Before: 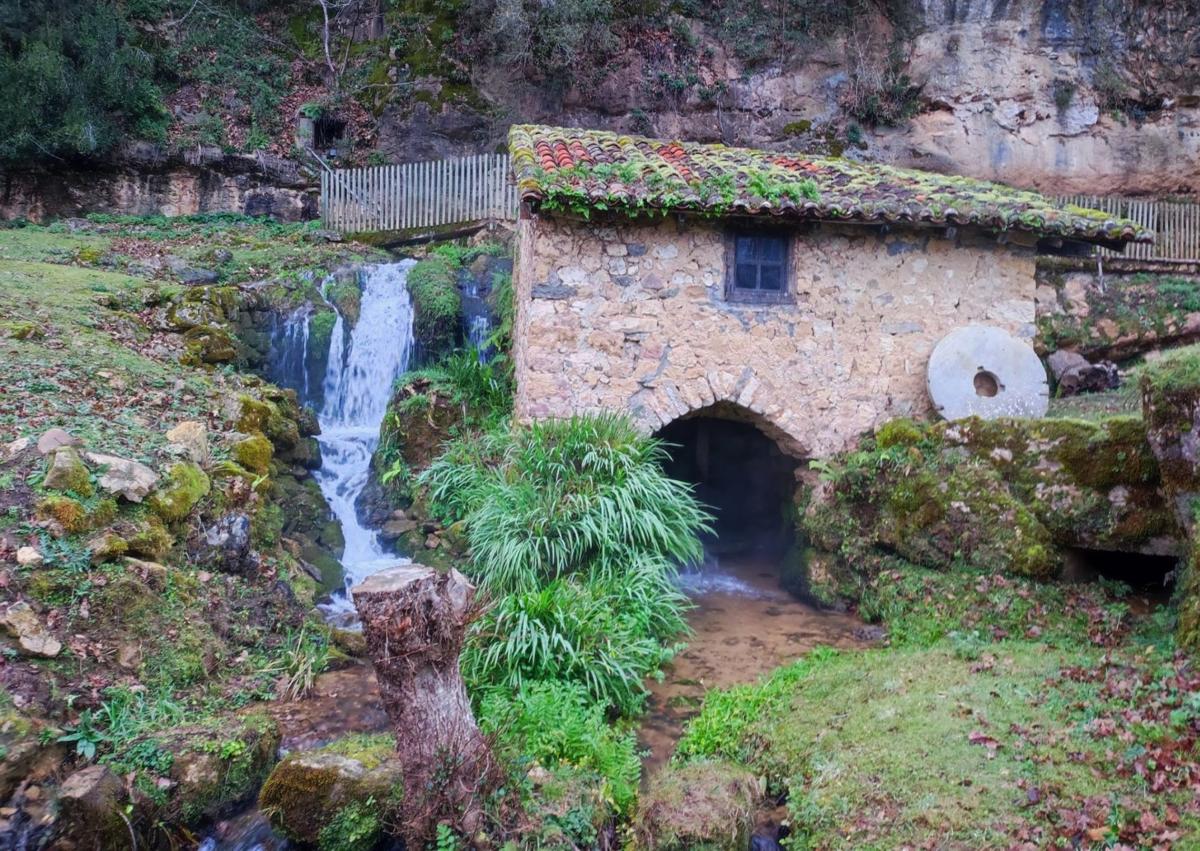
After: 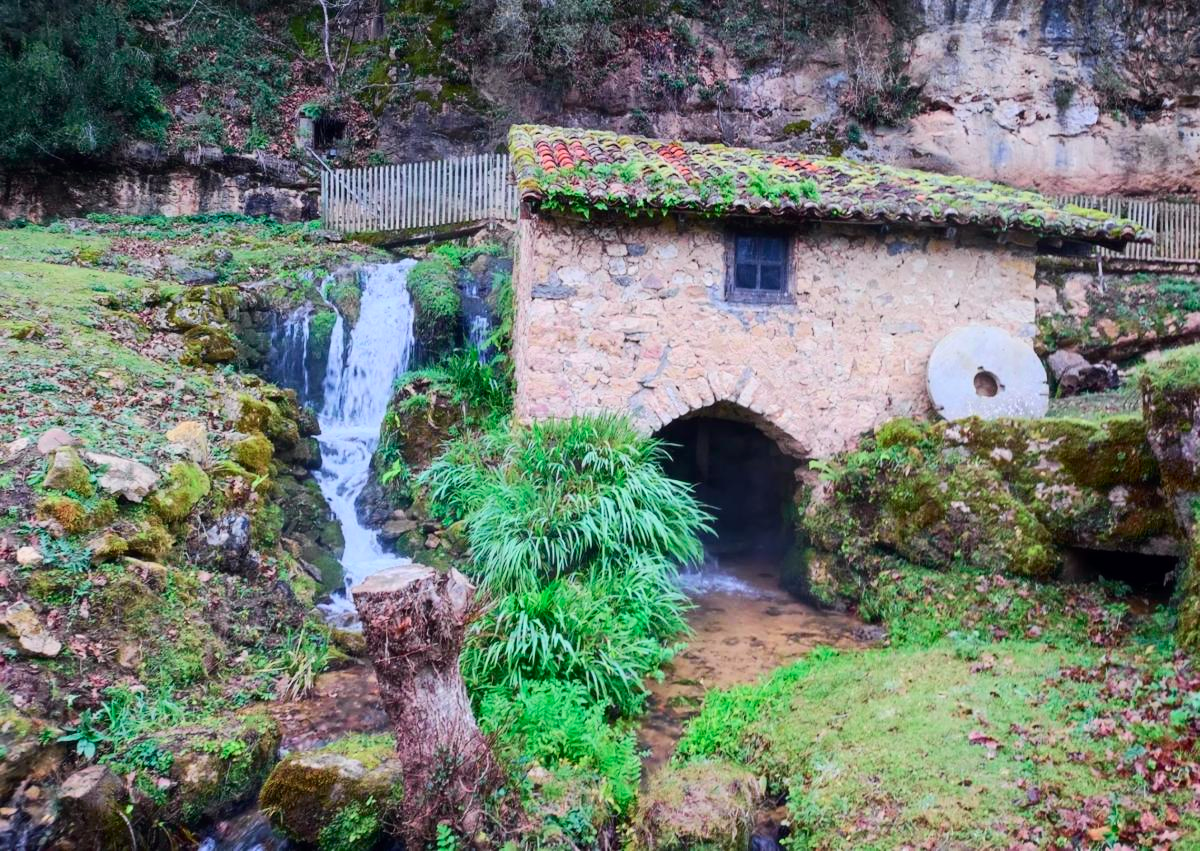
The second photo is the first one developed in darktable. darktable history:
tone curve: curves: ch0 [(0, 0) (0.051, 0.03) (0.096, 0.071) (0.251, 0.234) (0.461, 0.515) (0.605, 0.692) (0.761, 0.824) (0.881, 0.907) (1, 0.984)]; ch1 [(0, 0) (0.1, 0.038) (0.318, 0.243) (0.399, 0.351) (0.478, 0.469) (0.499, 0.499) (0.534, 0.541) (0.567, 0.592) (0.601, 0.629) (0.666, 0.7) (1, 1)]; ch2 [(0, 0) (0.453, 0.45) (0.479, 0.483) (0.504, 0.499) (0.52, 0.519) (0.541, 0.559) (0.601, 0.622) (0.824, 0.815) (1, 1)], color space Lab, independent channels, preserve colors none
